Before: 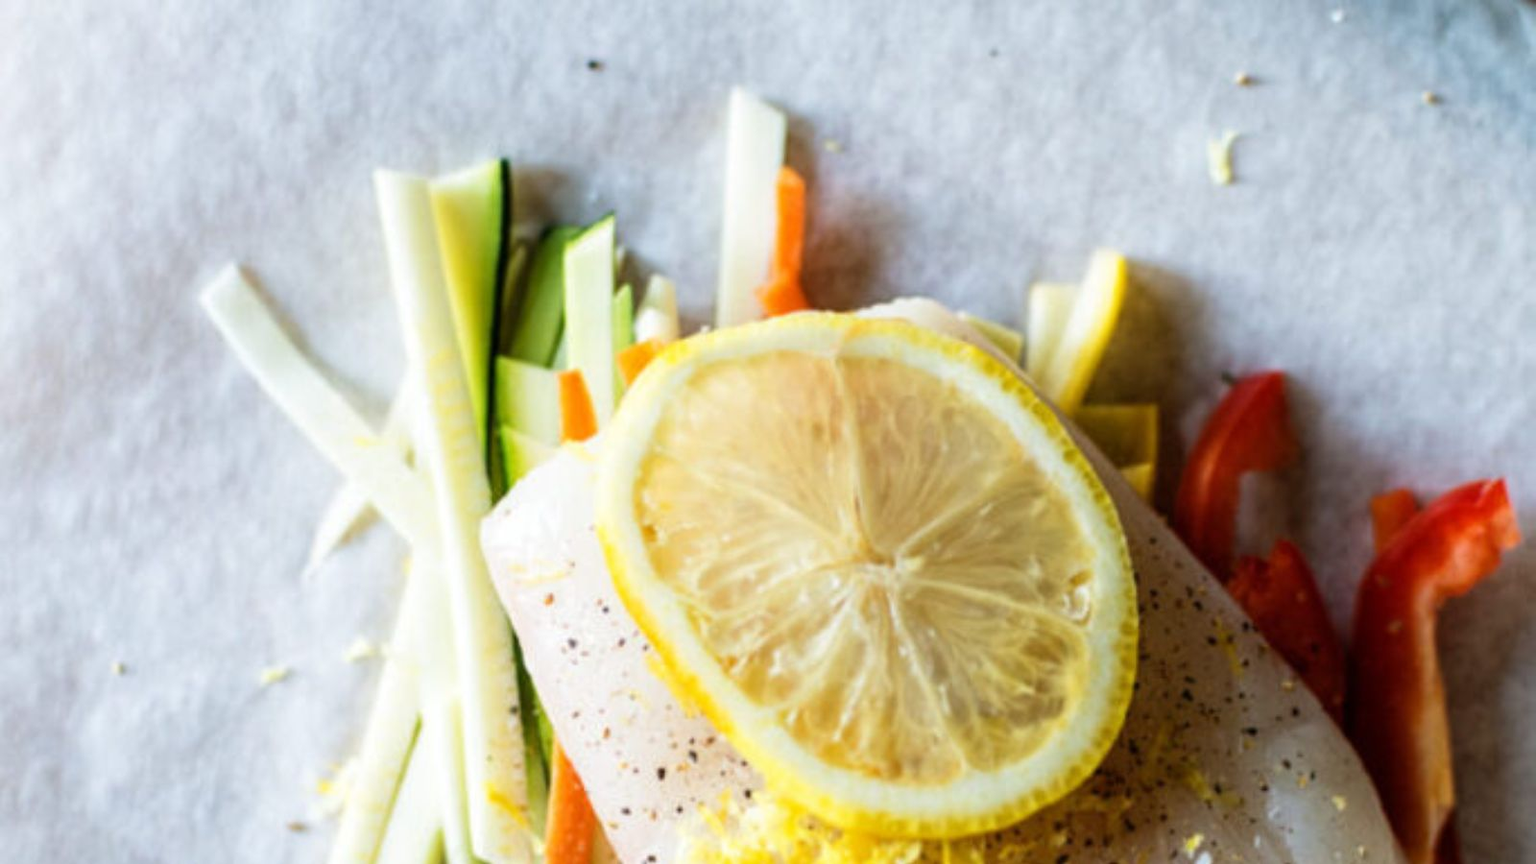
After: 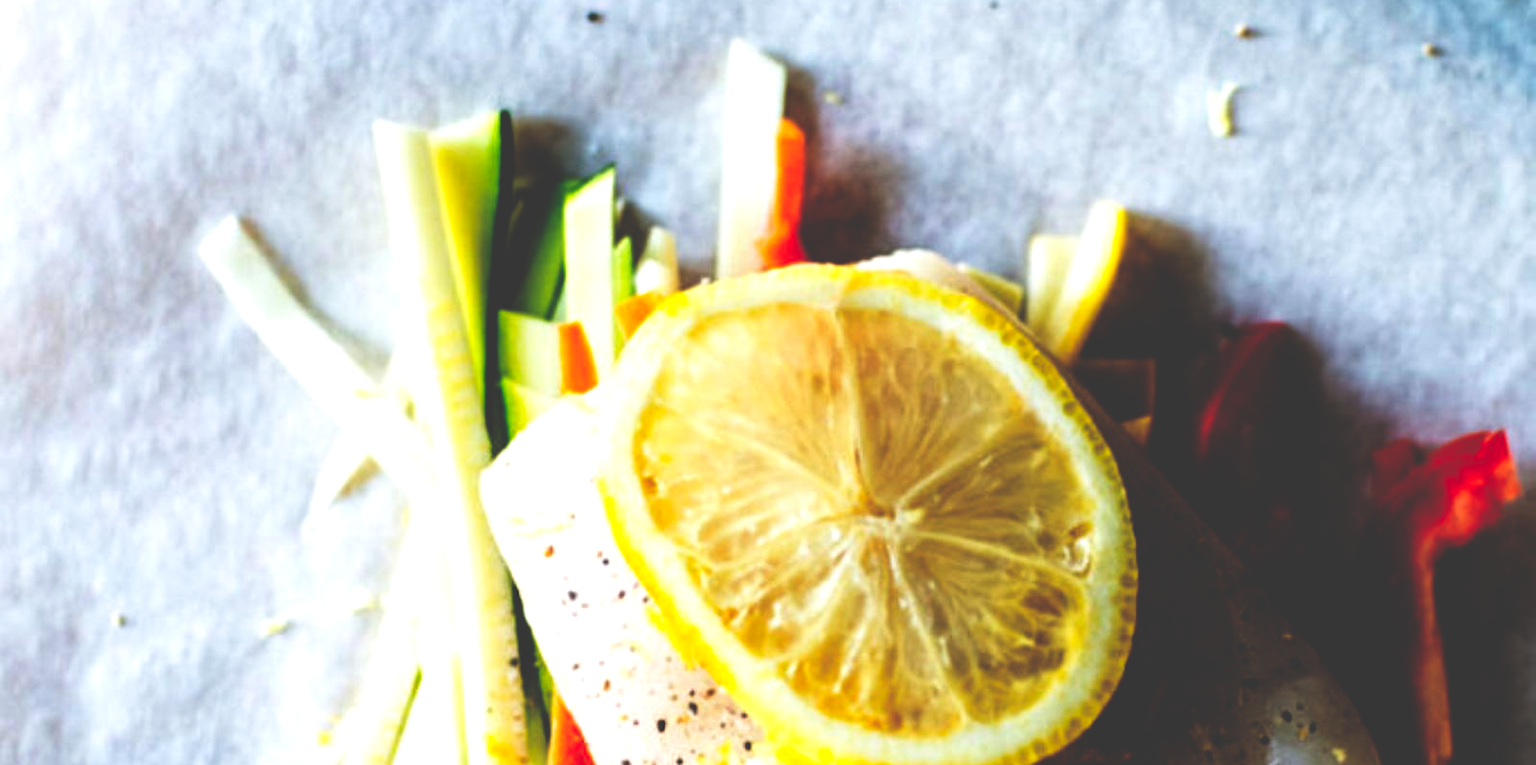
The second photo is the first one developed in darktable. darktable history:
base curve: curves: ch0 [(0, 0.036) (0.083, 0.04) (0.804, 1)], preserve colors none
crop and rotate: top 5.587%, bottom 5.798%
